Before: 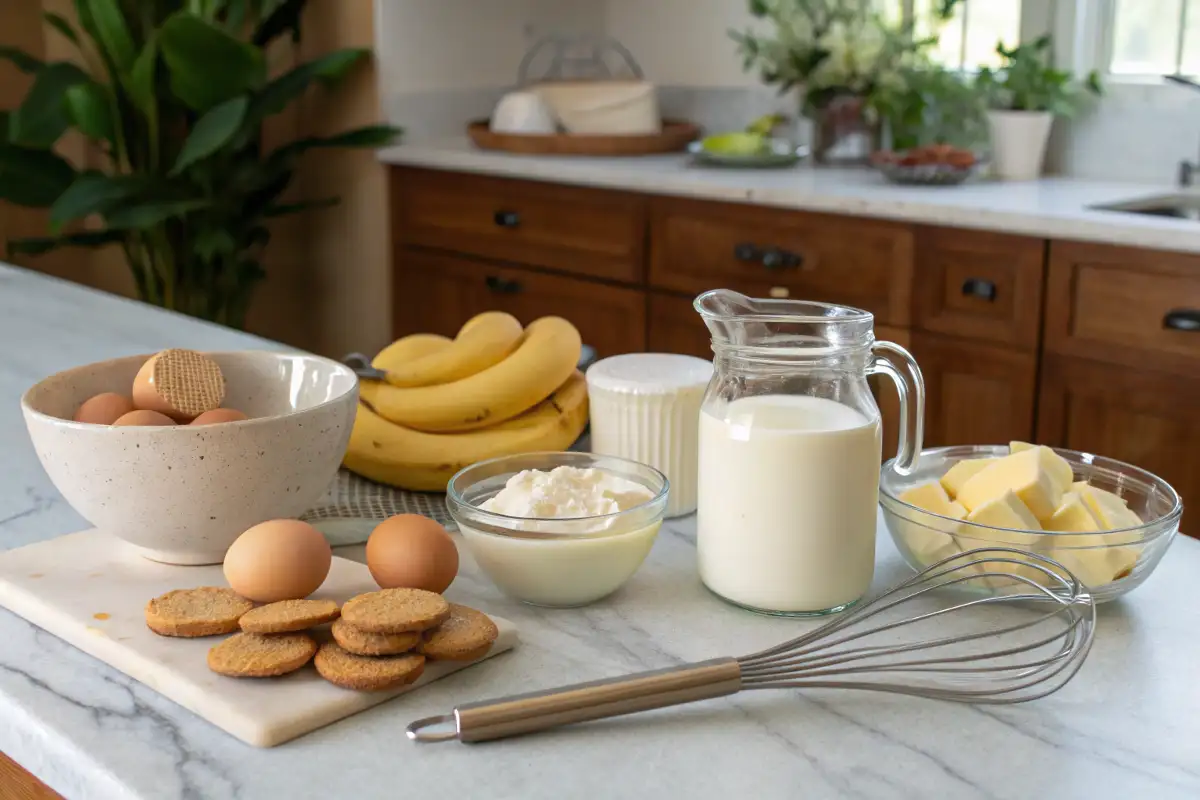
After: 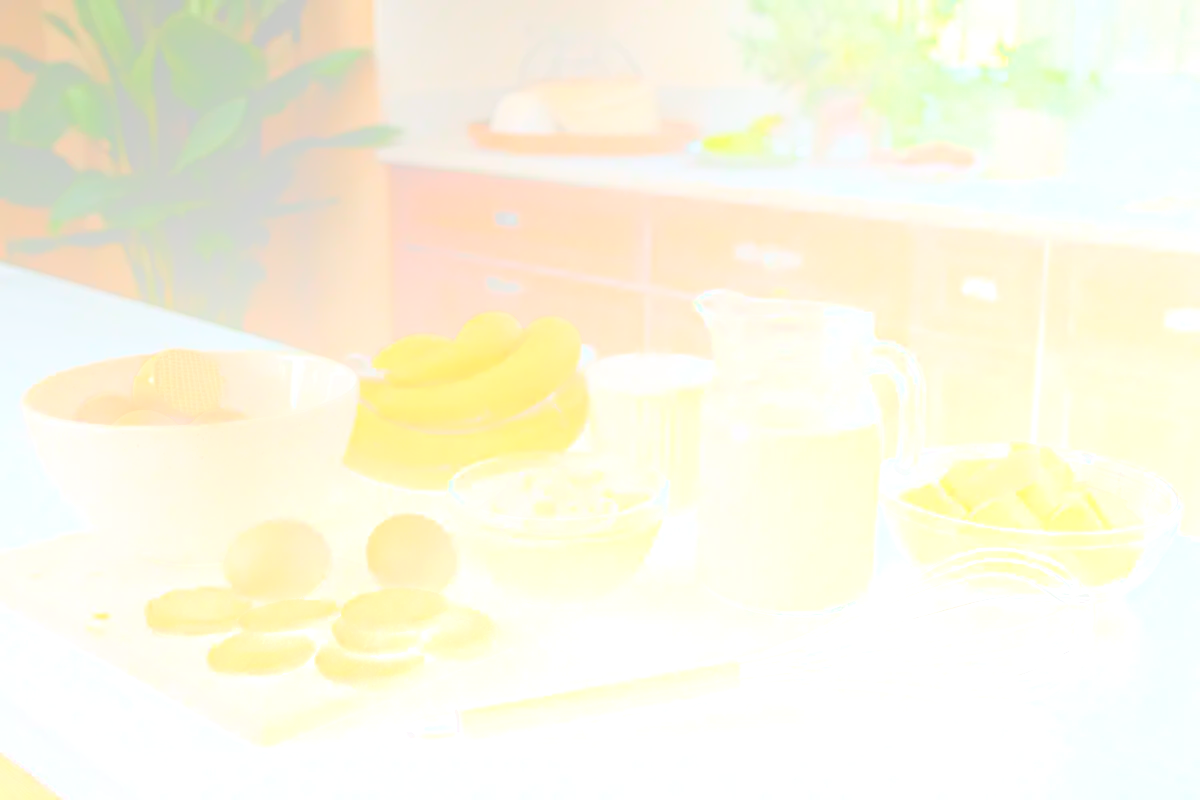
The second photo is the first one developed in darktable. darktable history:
tone equalizer: -8 EV -0.417 EV, -7 EV -0.389 EV, -6 EV -0.333 EV, -5 EV -0.222 EV, -3 EV 0.222 EV, -2 EV 0.333 EV, -1 EV 0.389 EV, +0 EV 0.417 EV, edges refinement/feathering 500, mask exposure compensation -1.57 EV, preserve details no
bloom: size 85%, threshold 5%, strength 85%
sharpen: on, module defaults
